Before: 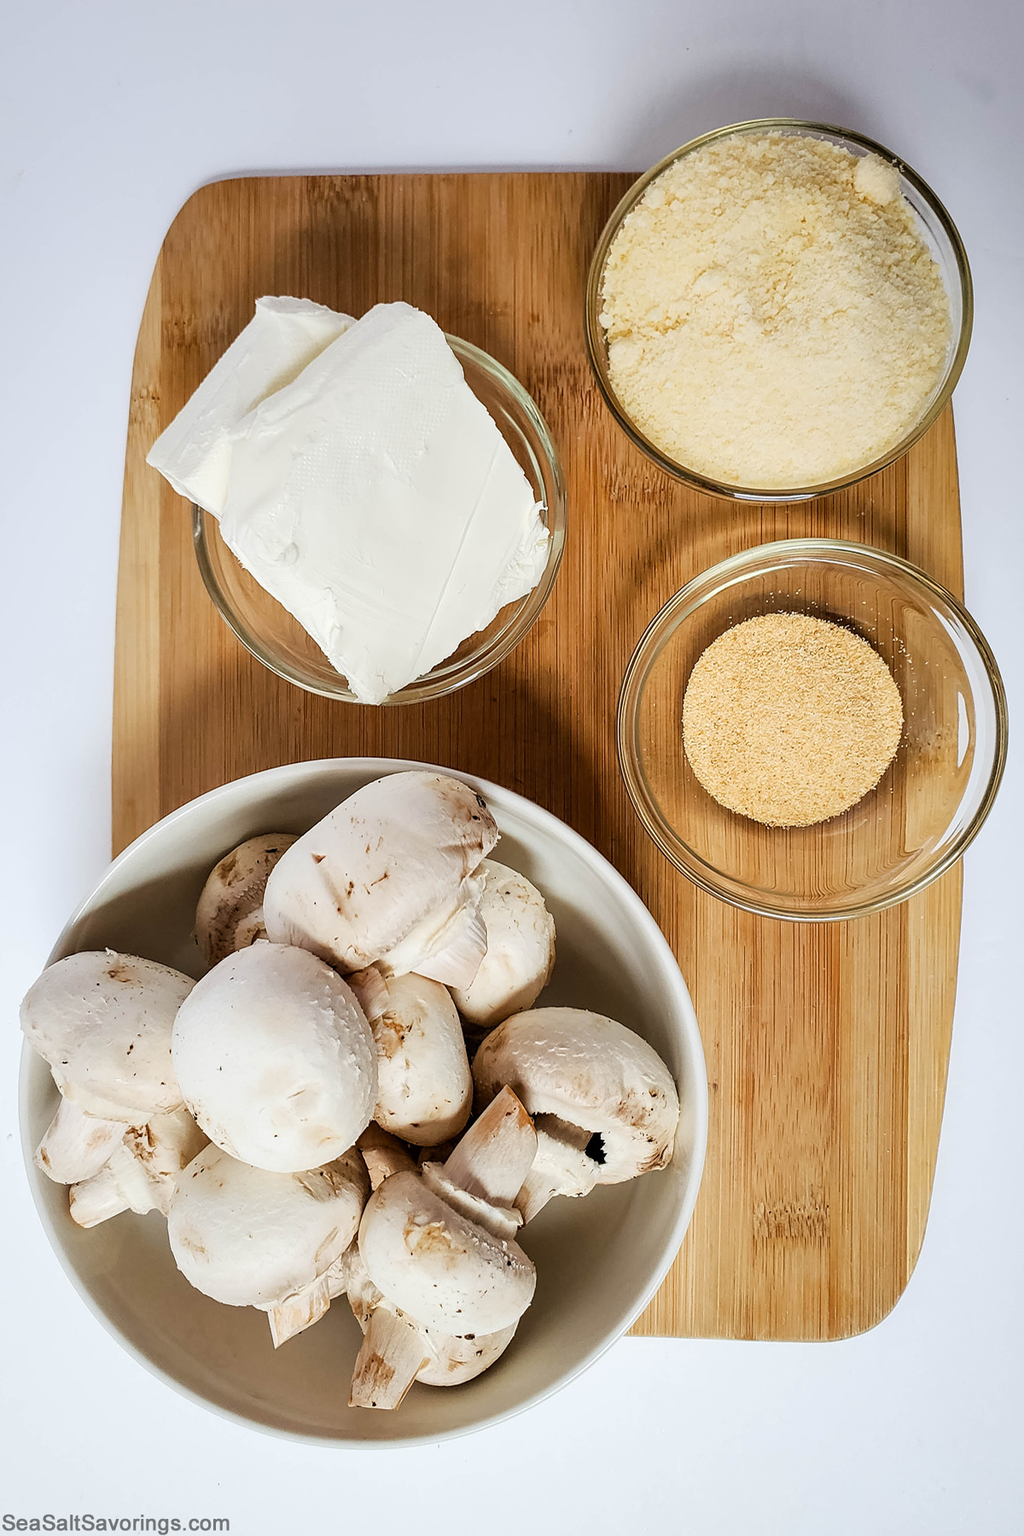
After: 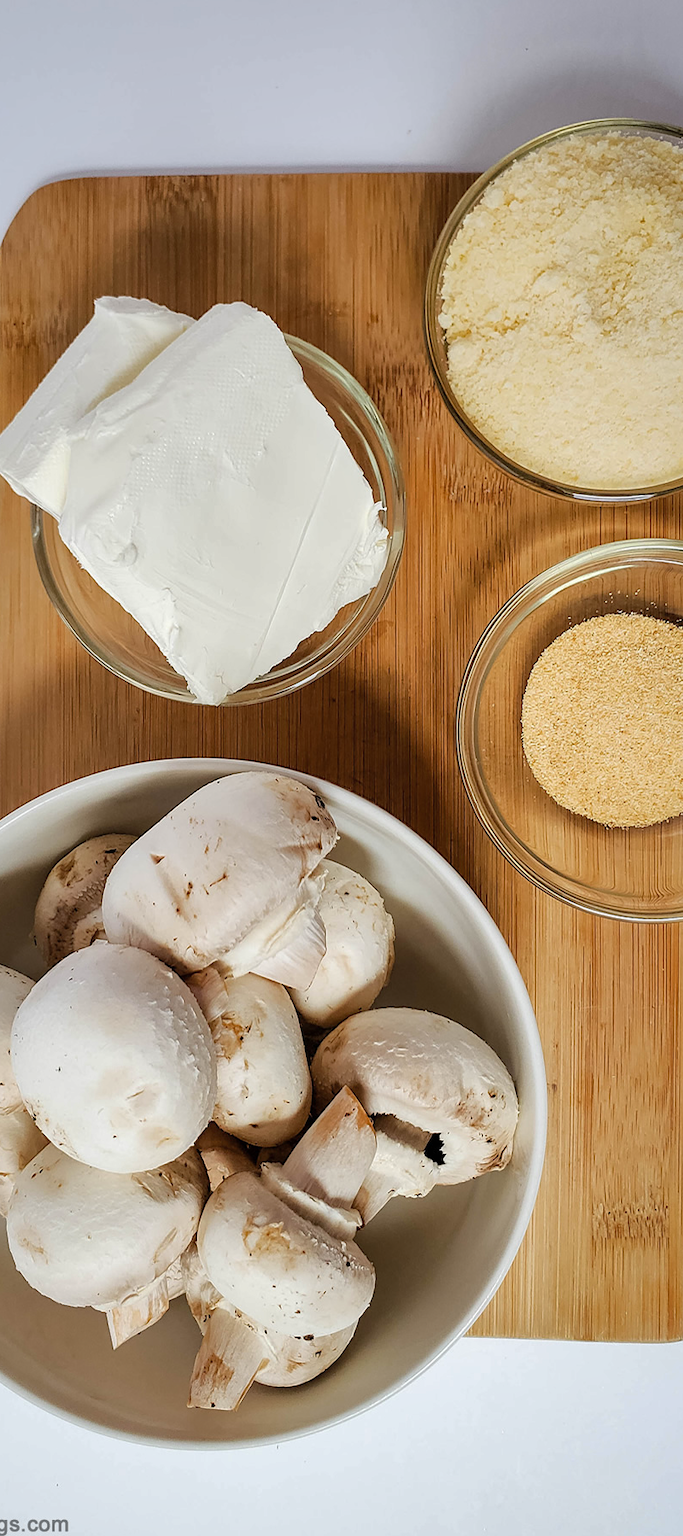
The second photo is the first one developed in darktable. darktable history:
shadows and highlights: shadows 30
crop and rotate: left 15.754%, right 17.579%
